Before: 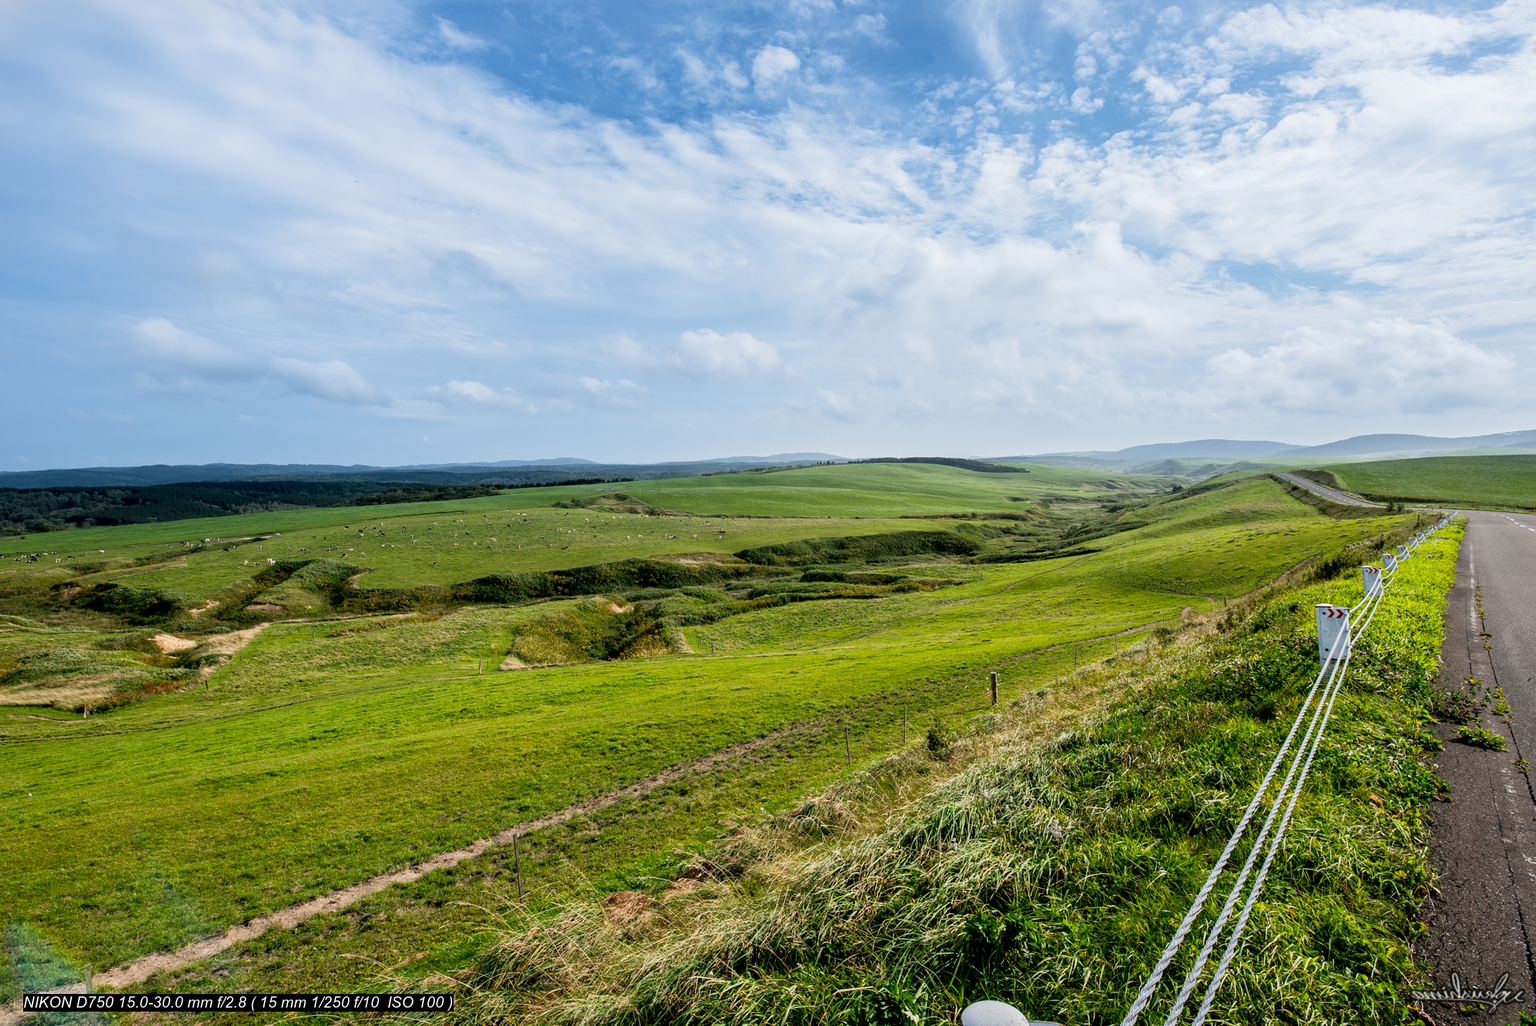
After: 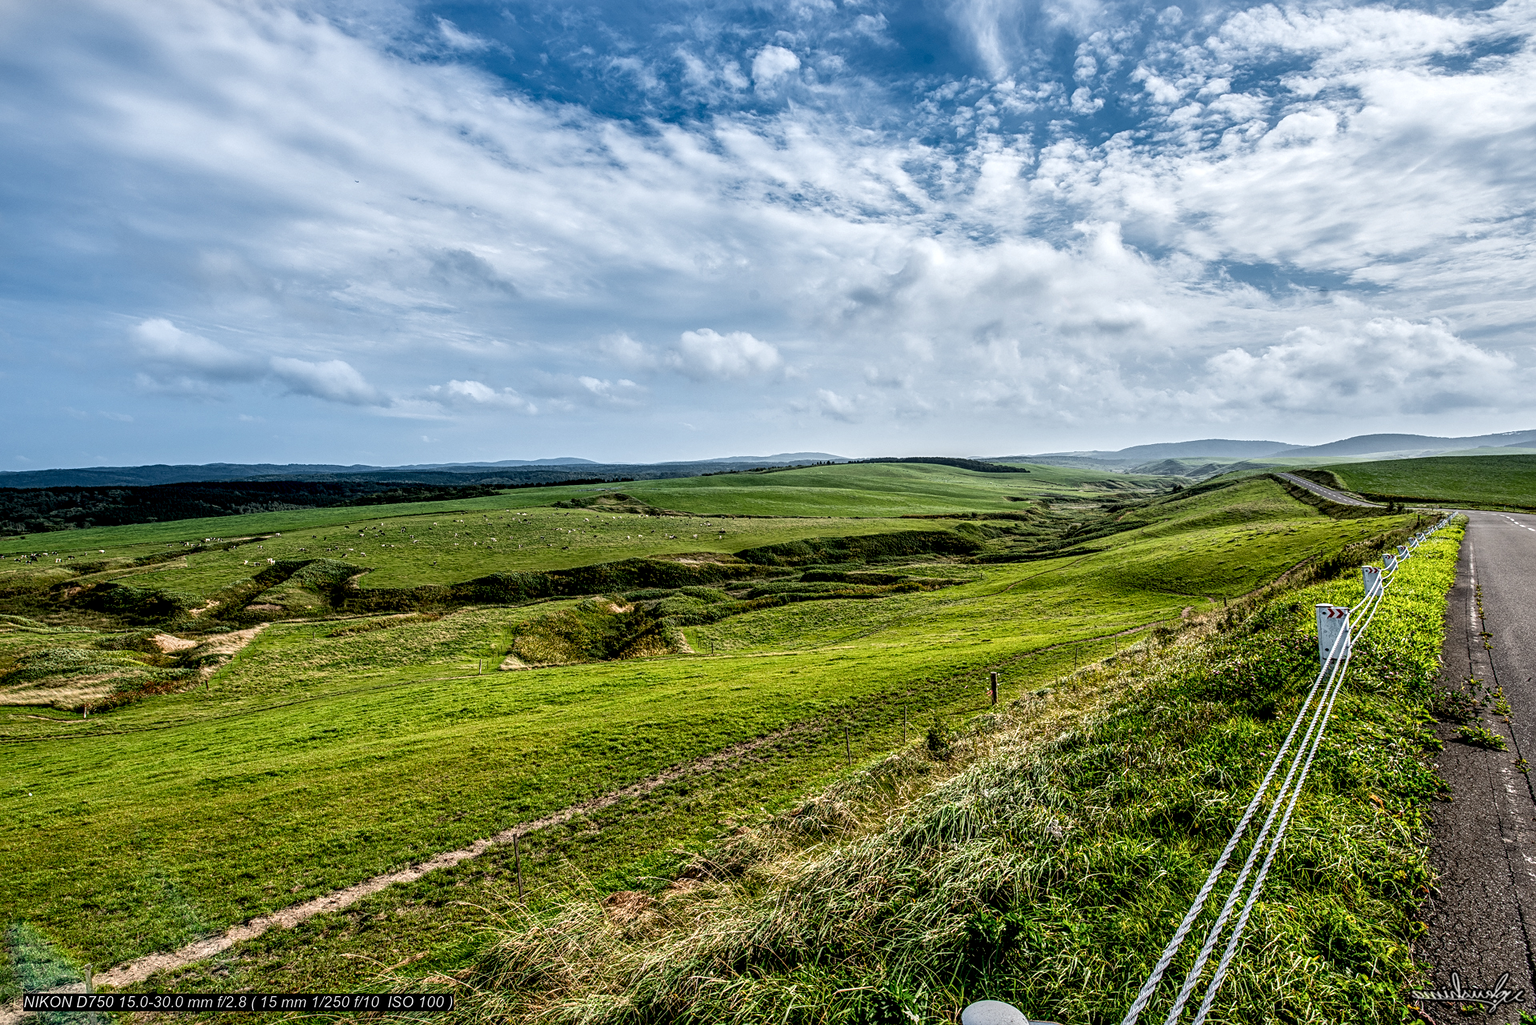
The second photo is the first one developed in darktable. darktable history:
sharpen: radius 2.529, amount 0.323
local contrast: highlights 12%, shadows 38%, detail 183%, midtone range 0.471
shadows and highlights: shadows color adjustment 97.66%, soften with gaussian
exposure: exposure -0.048 EV
